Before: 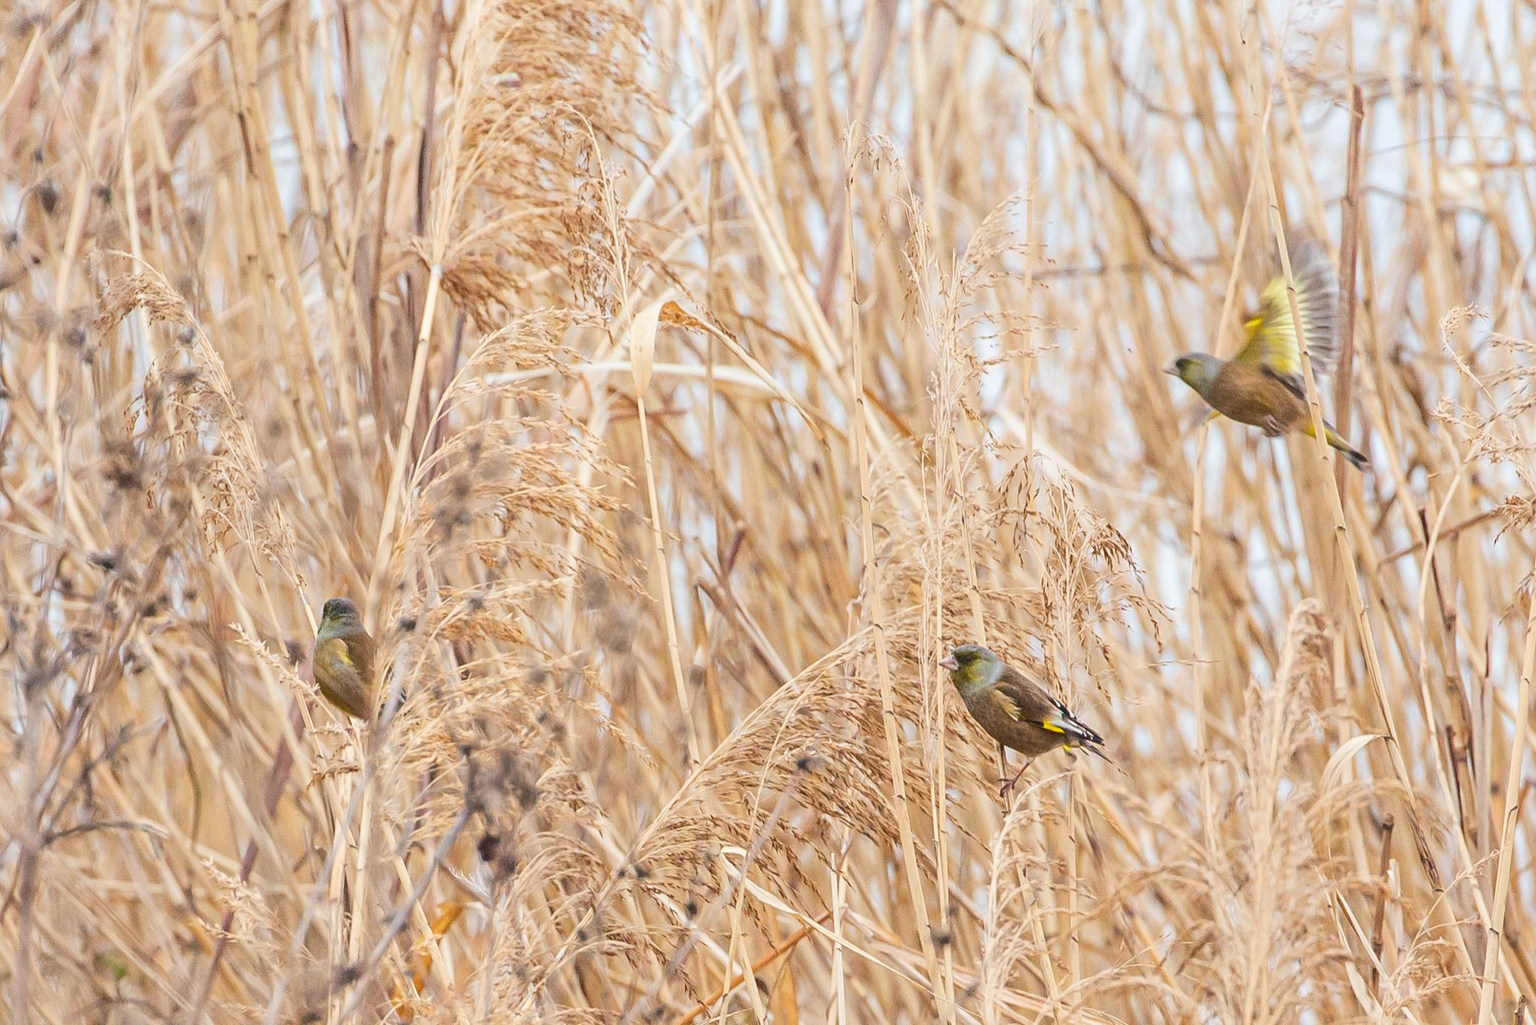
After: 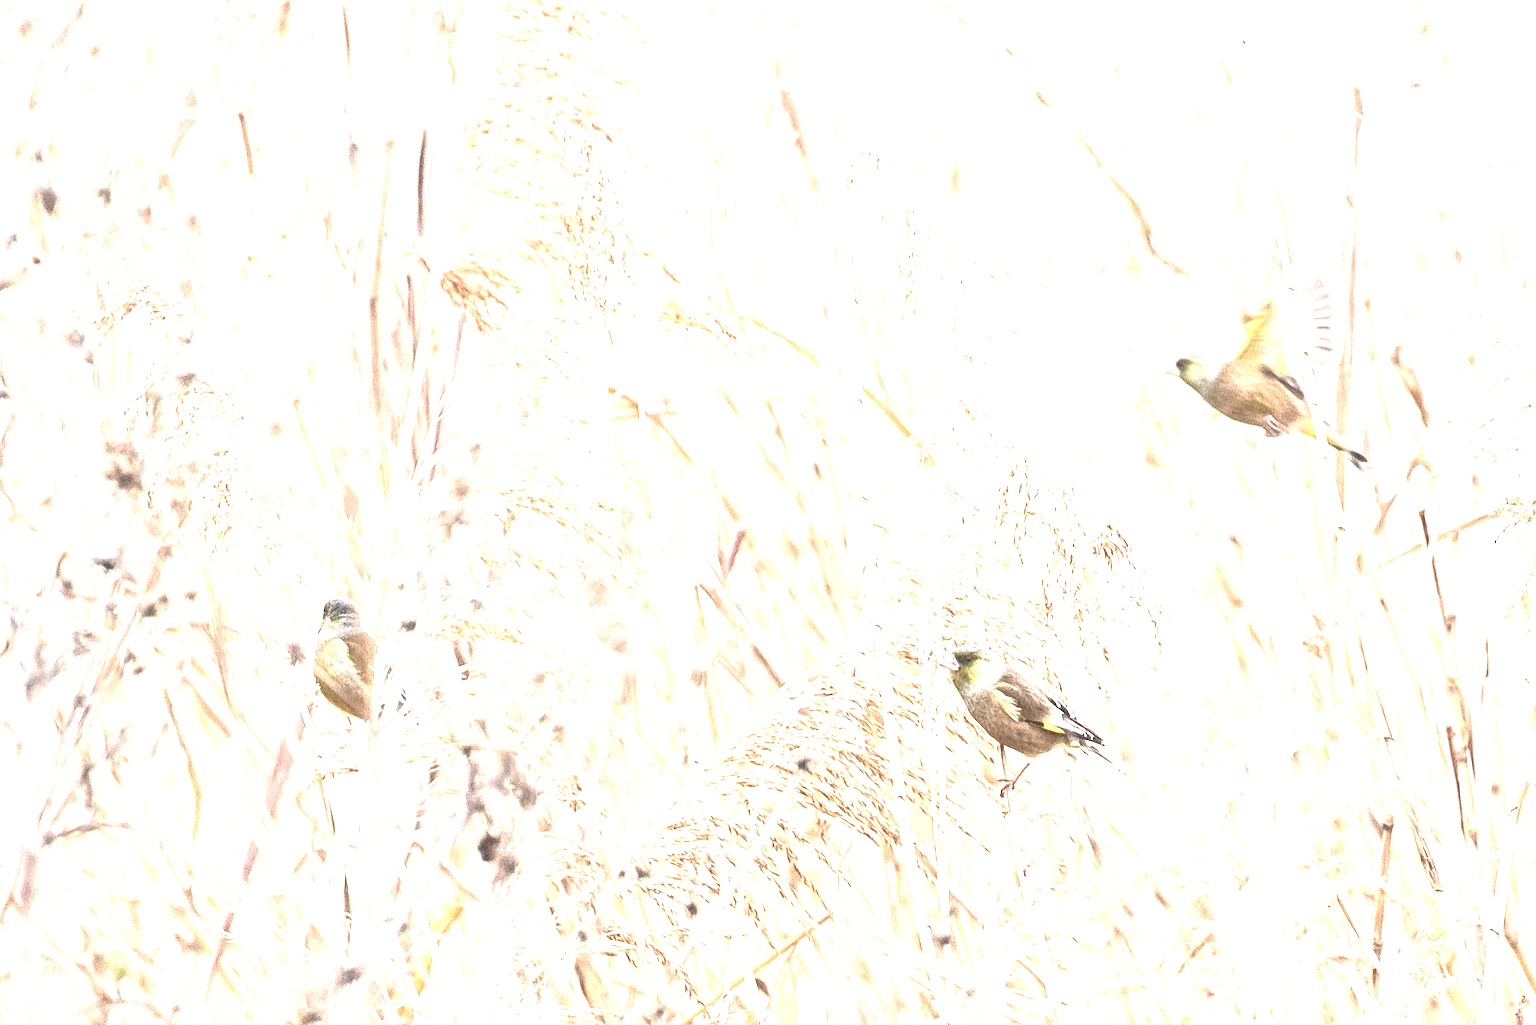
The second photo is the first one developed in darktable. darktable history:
exposure: black level correction 0, exposure 1.993 EV, compensate exposure bias true, compensate highlight preservation false
contrast brightness saturation: contrast -0.043, saturation -0.405
